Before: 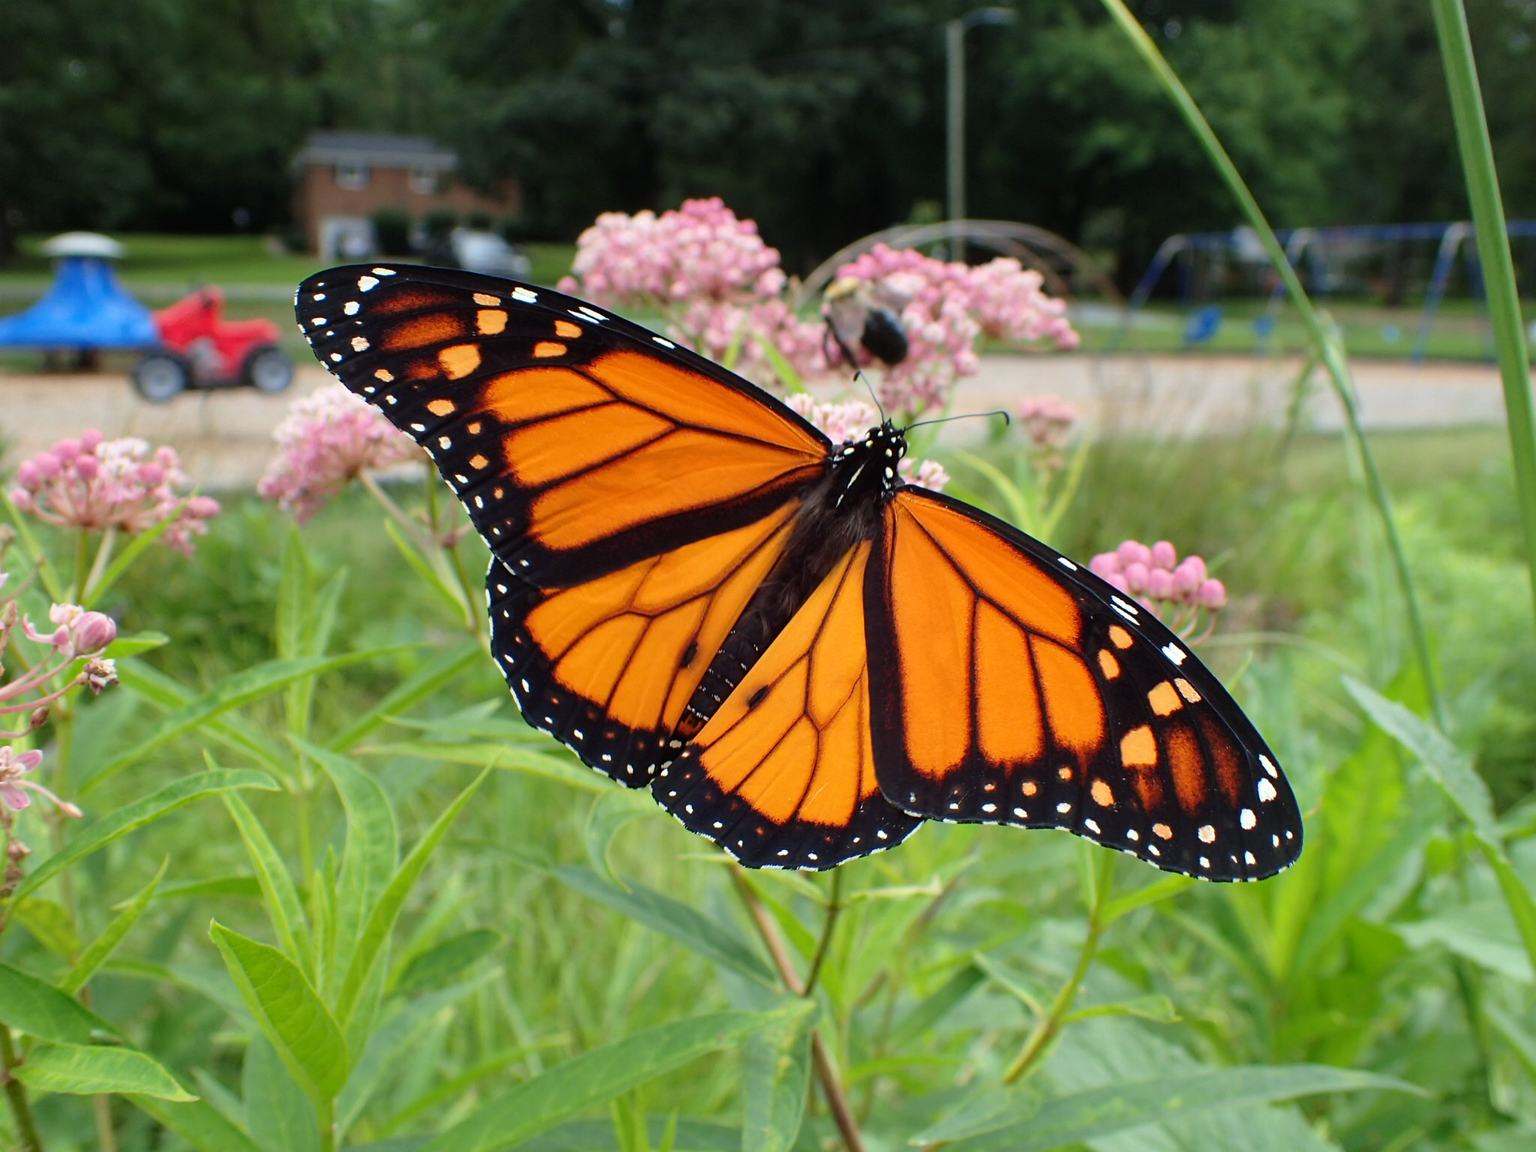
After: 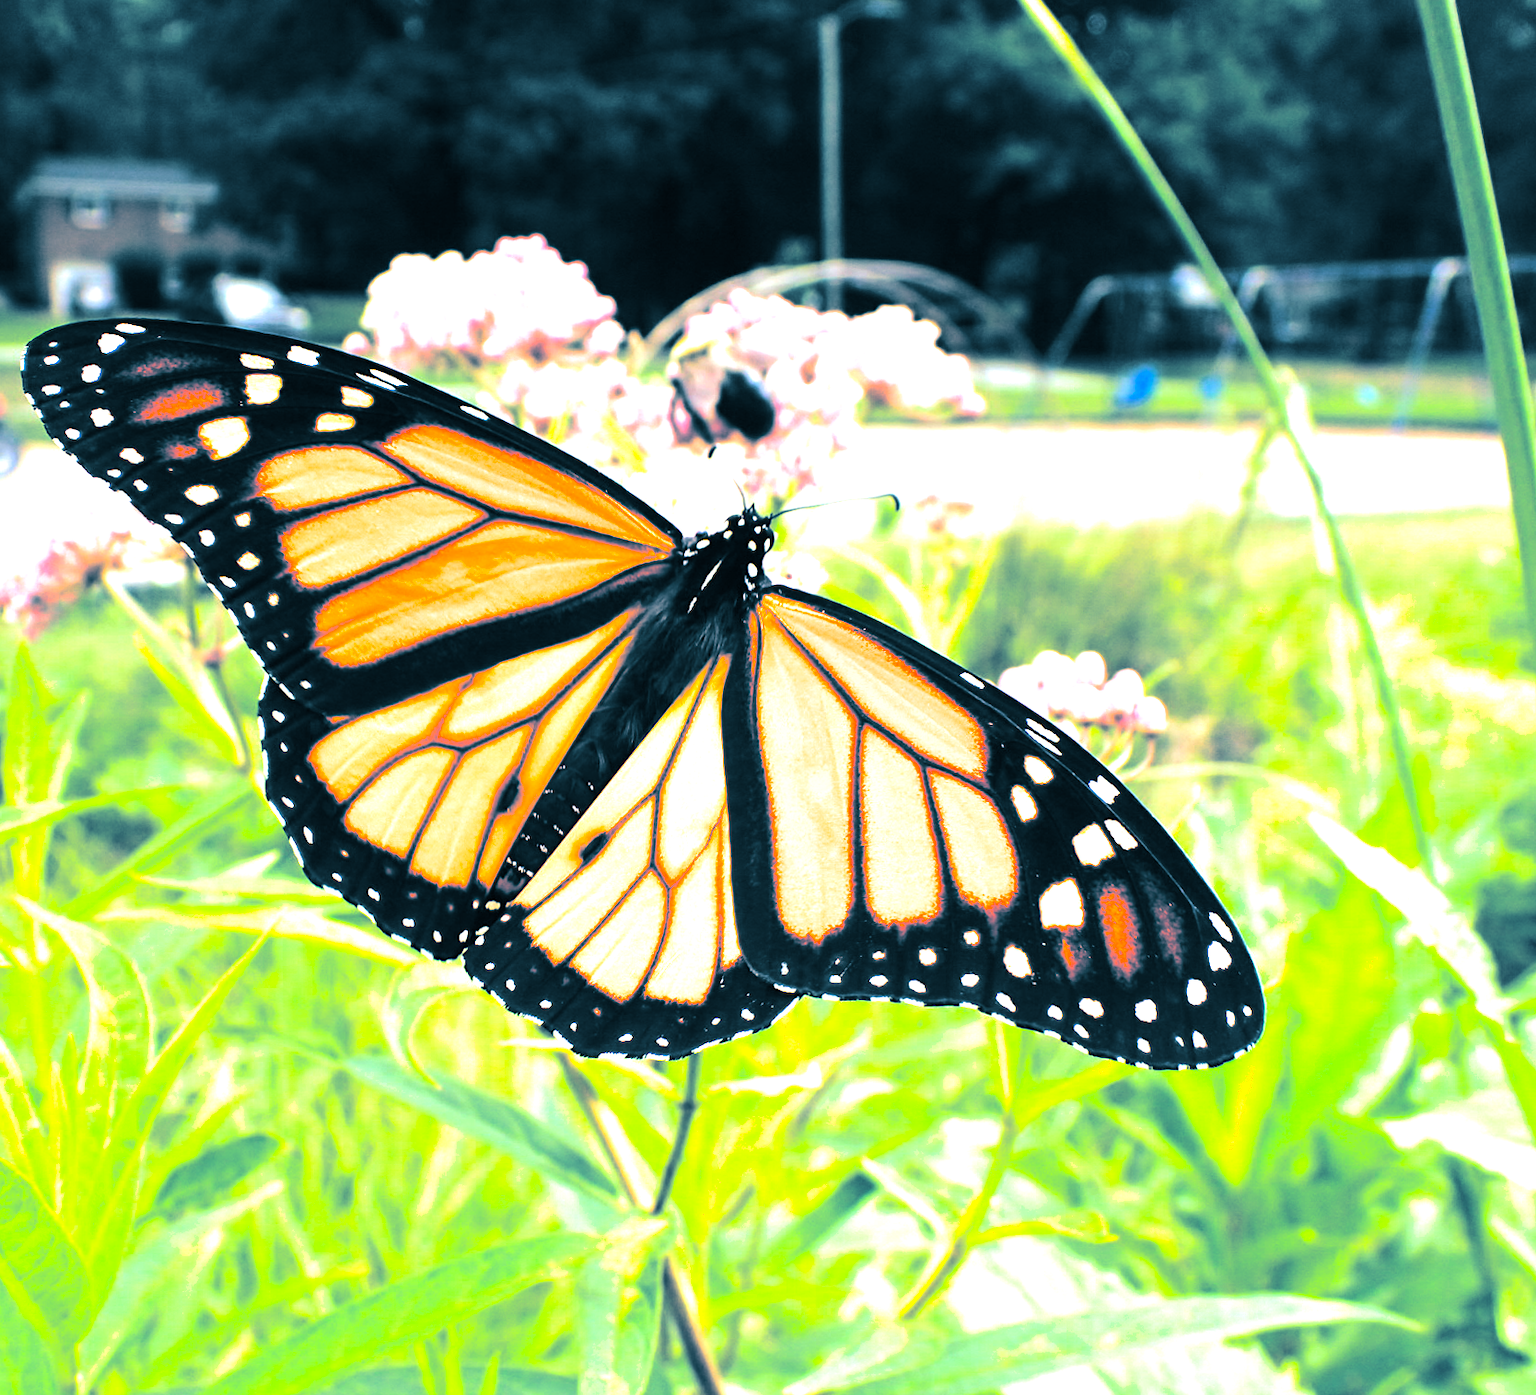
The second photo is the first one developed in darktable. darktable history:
exposure: black level correction 0, exposure 1 EV, compensate exposure bias true, compensate highlight preservation false
split-toning: shadows › hue 212.4°, balance -70
tone equalizer: -8 EV -0.75 EV, -7 EV -0.7 EV, -6 EV -0.6 EV, -5 EV -0.4 EV, -3 EV 0.4 EV, -2 EV 0.6 EV, -1 EV 0.7 EV, +0 EV 0.75 EV, edges refinement/feathering 500, mask exposure compensation -1.57 EV, preserve details no
crop: left 17.582%, bottom 0.031%
color balance rgb: perceptual saturation grading › global saturation 25%, global vibrance 20%
rotate and perspective: rotation -0.45°, automatic cropping original format, crop left 0.008, crop right 0.992, crop top 0.012, crop bottom 0.988
